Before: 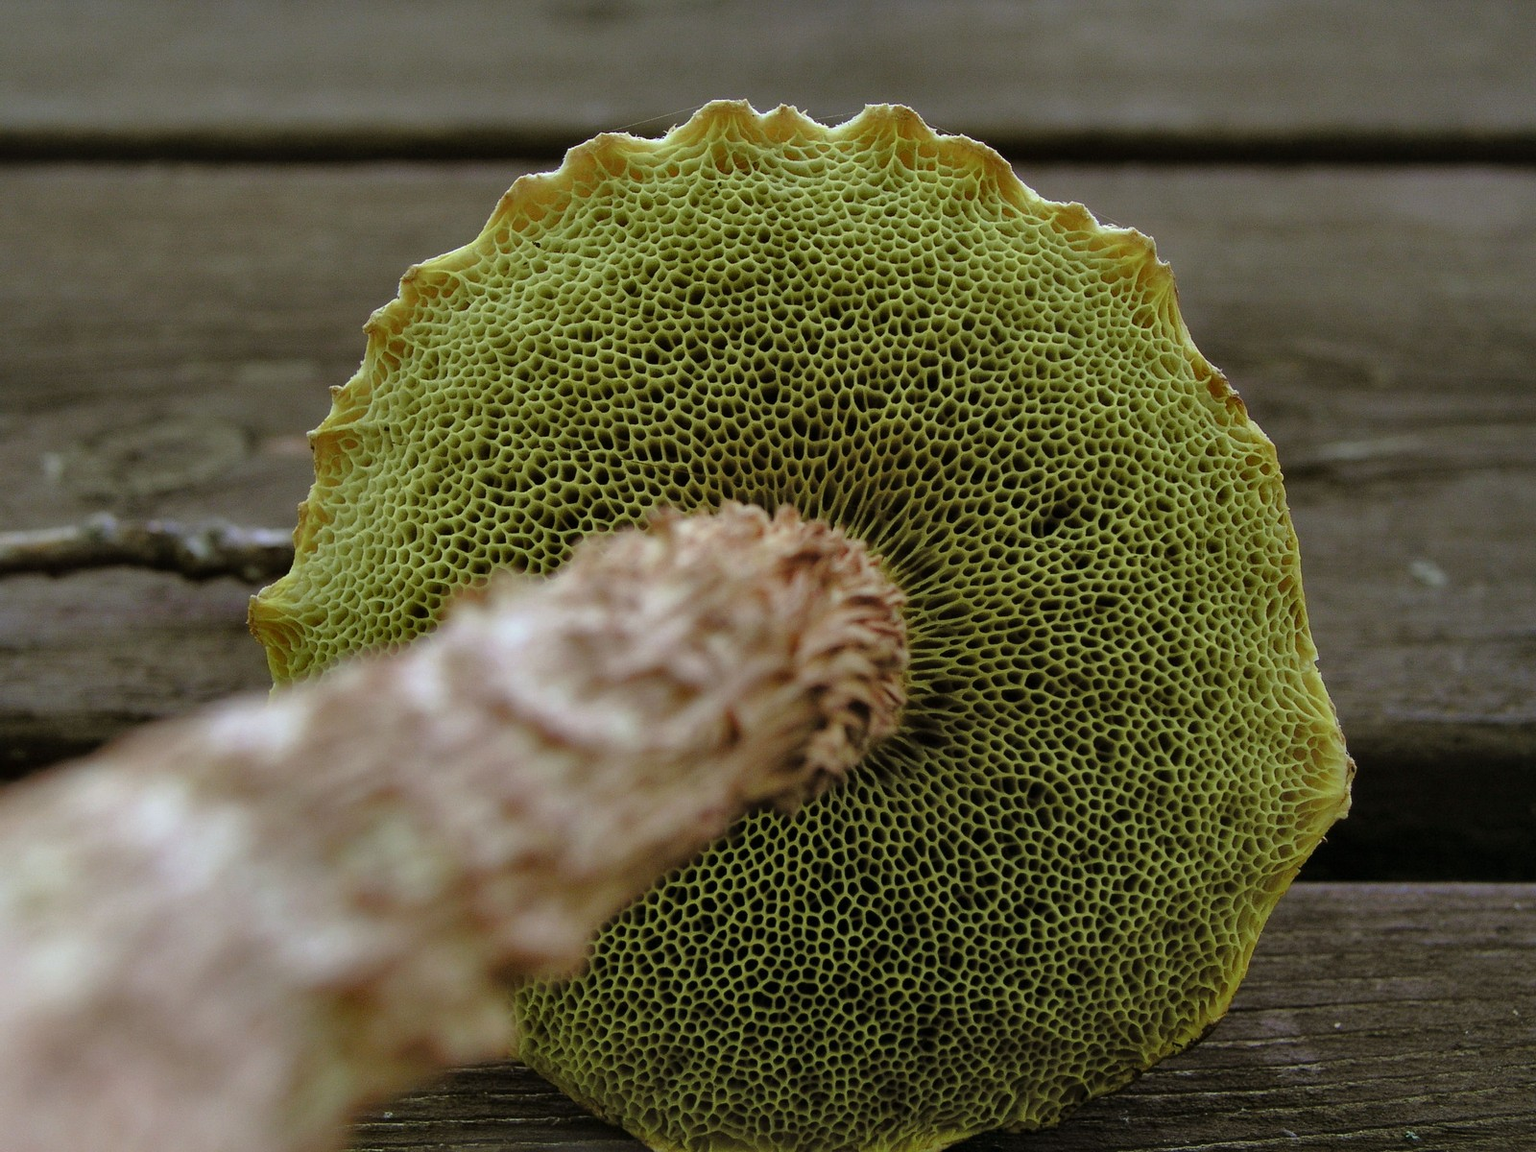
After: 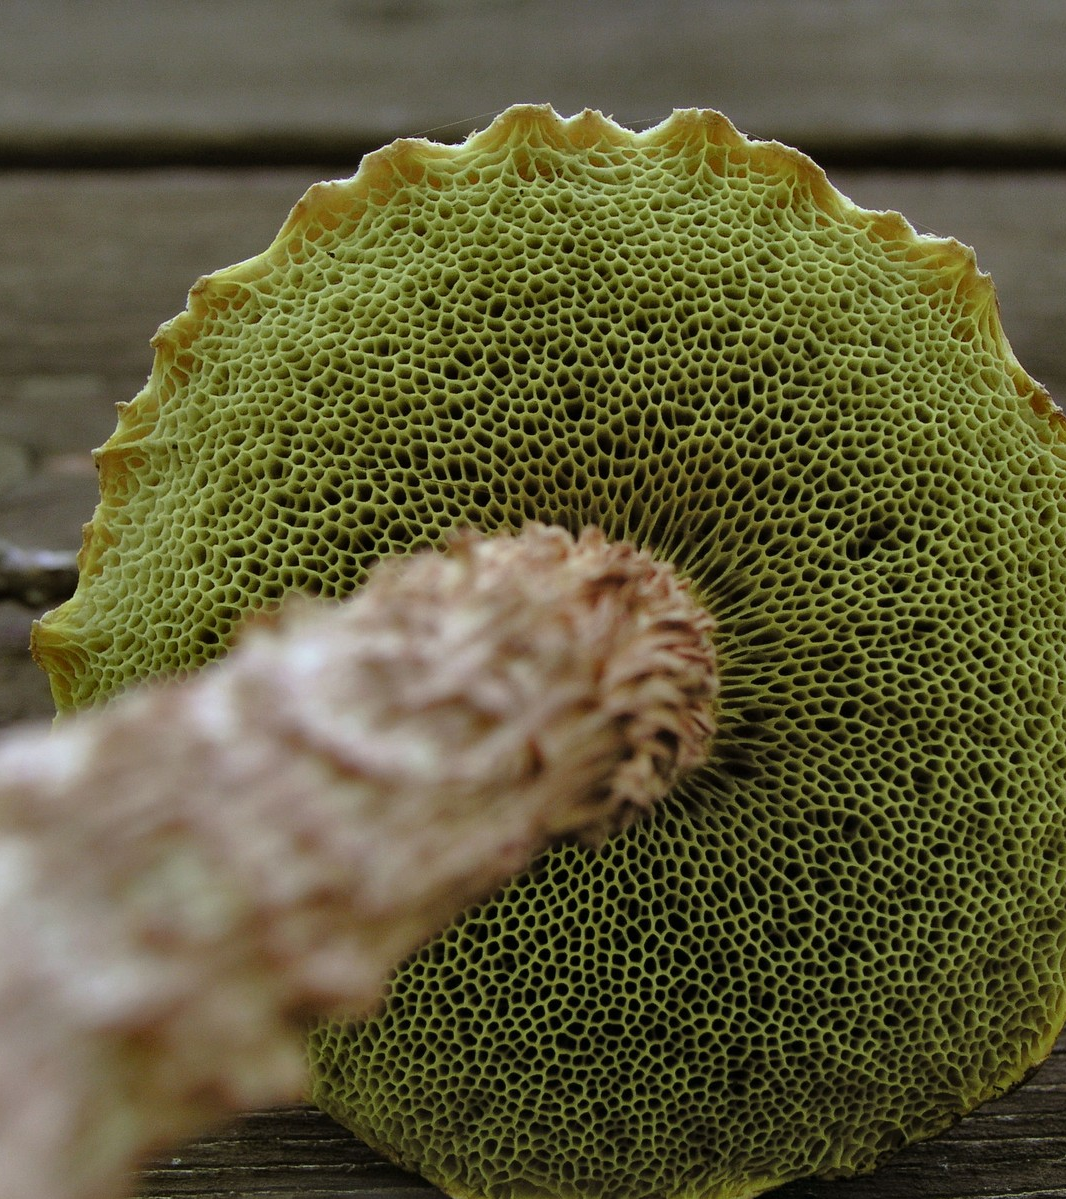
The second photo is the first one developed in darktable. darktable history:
crop and rotate: left 14.292%, right 19.041%
exposure: compensate highlight preservation false
